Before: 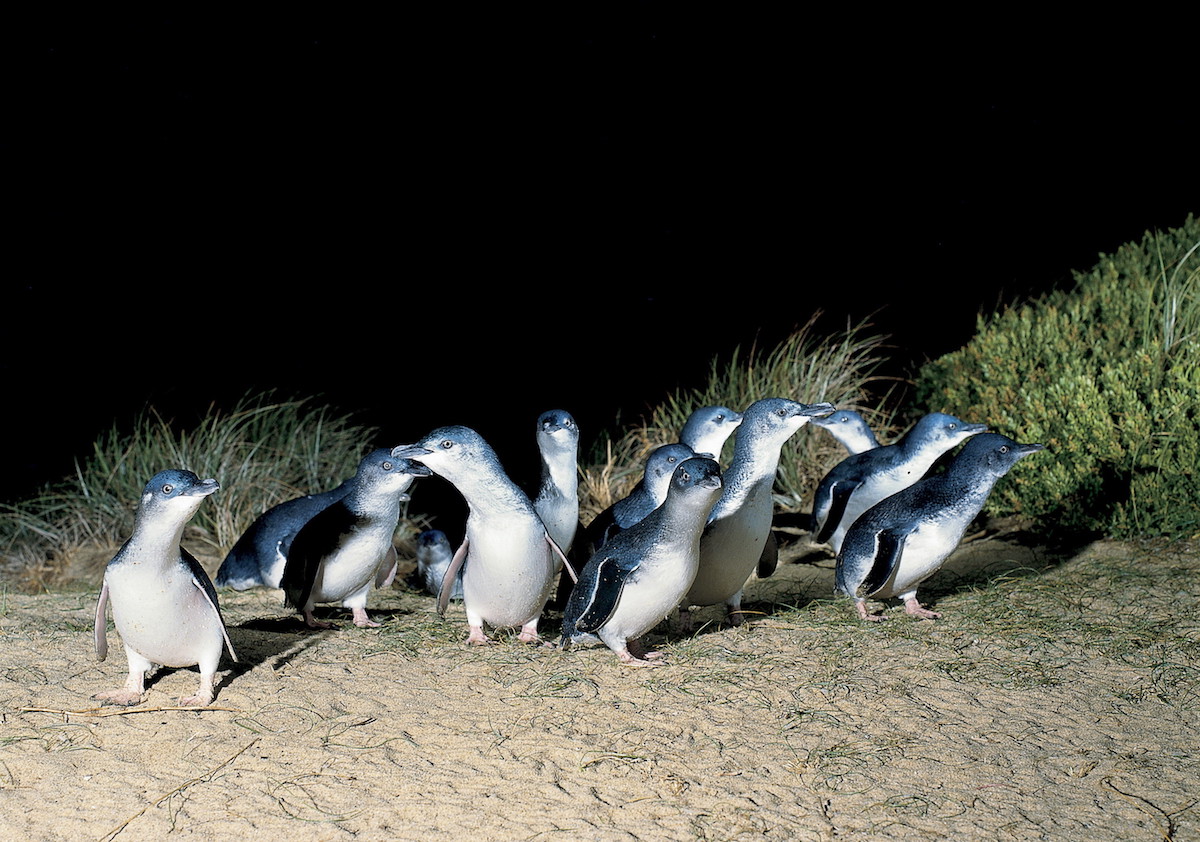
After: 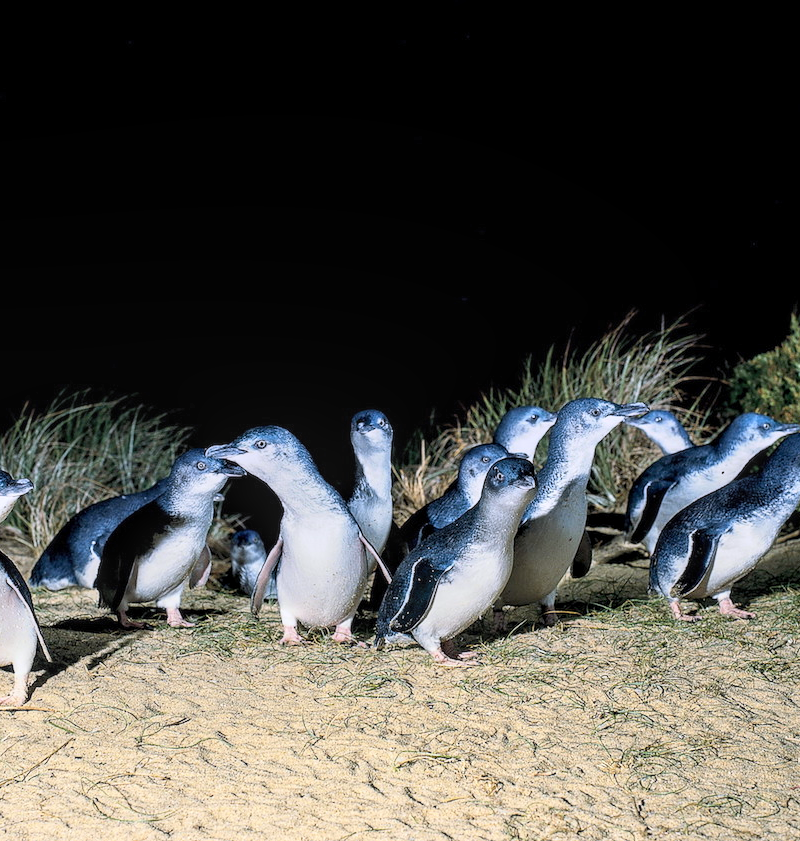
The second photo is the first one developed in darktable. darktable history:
graduated density: hue 238.83°, saturation 50%
contrast brightness saturation: contrast 0.2, brightness 0.16, saturation 0.22
crop and rotate: left 15.546%, right 17.787%
local contrast: on, module defaults
